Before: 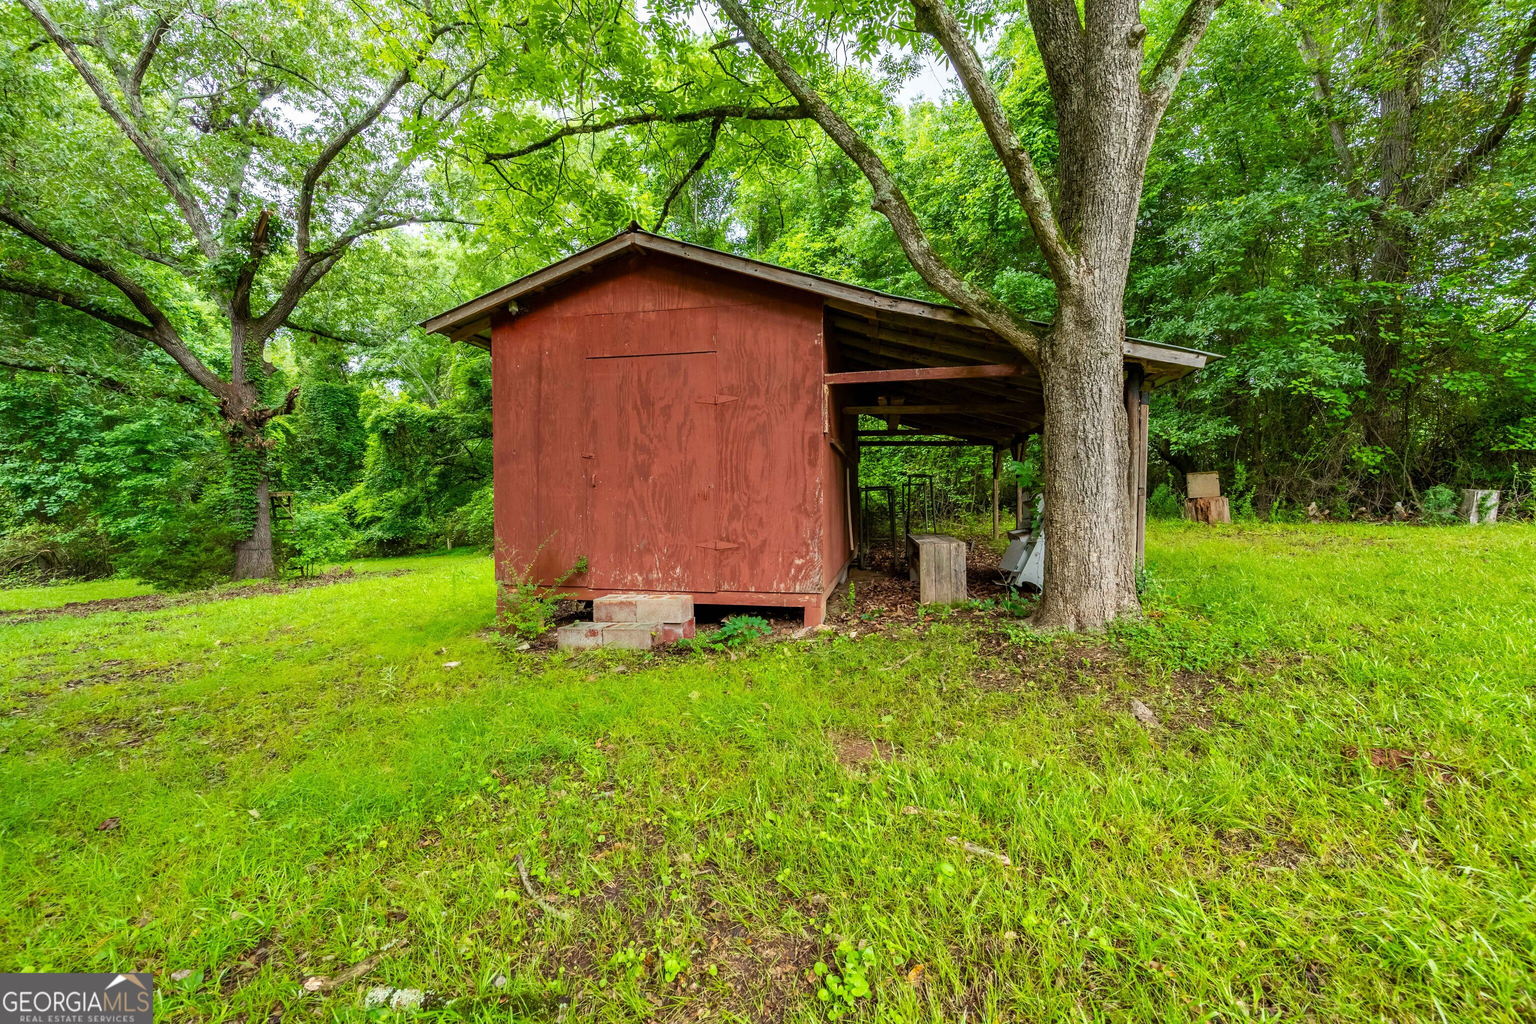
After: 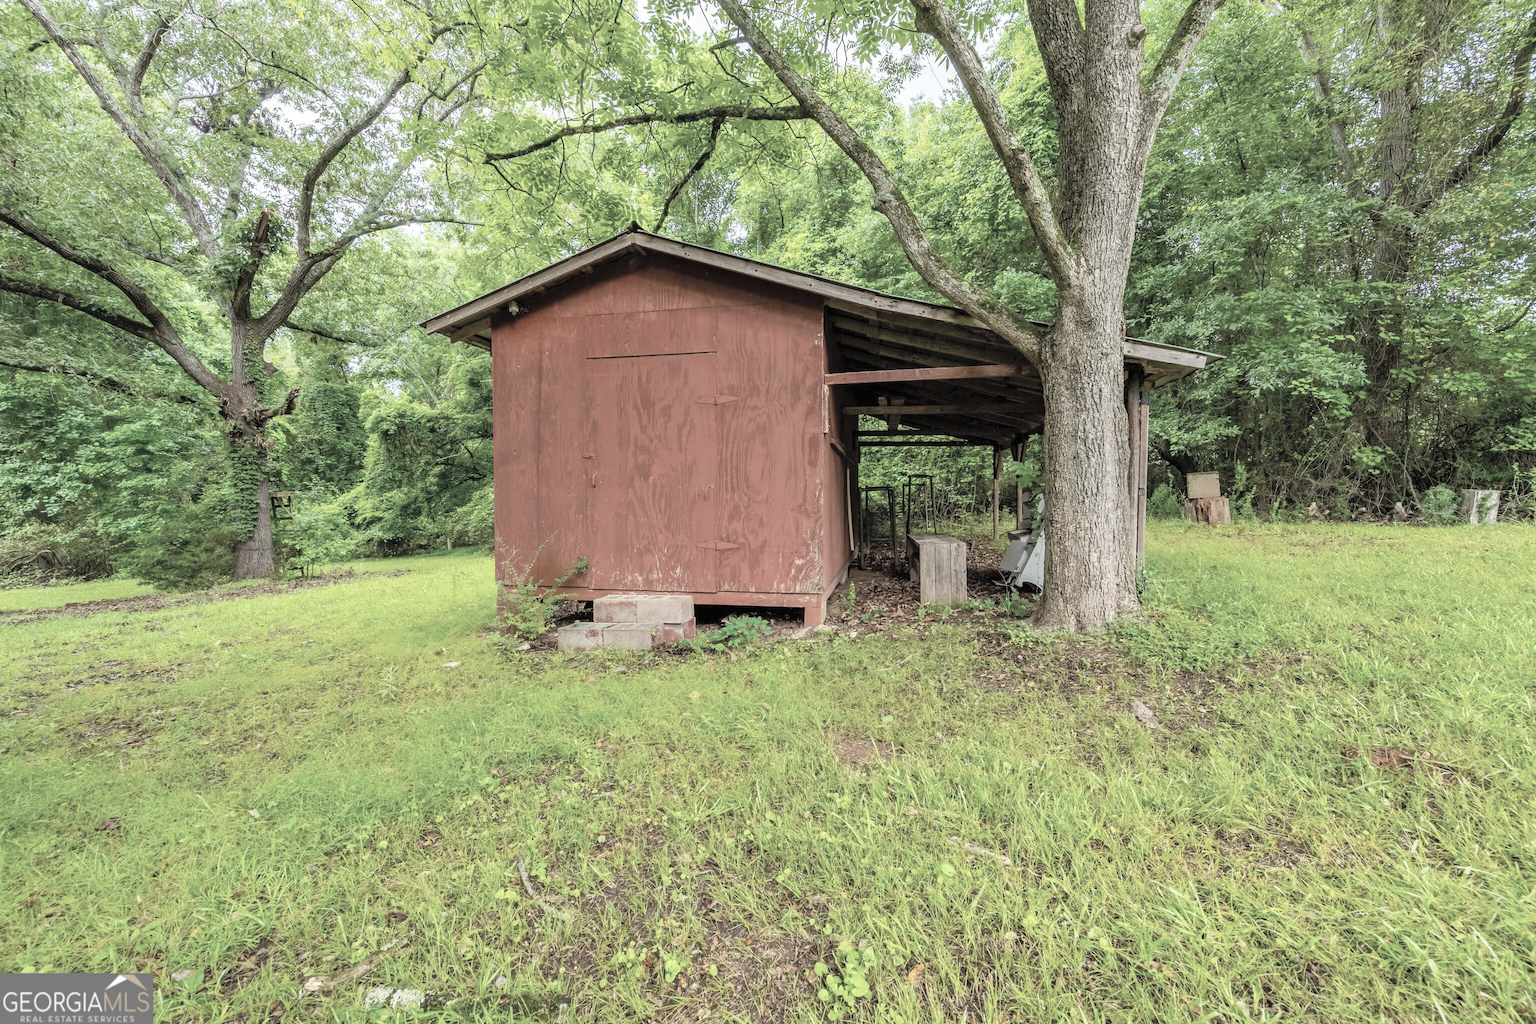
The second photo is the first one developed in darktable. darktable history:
contrast brightness saturation: brightness 0.188, saturation -0.497
